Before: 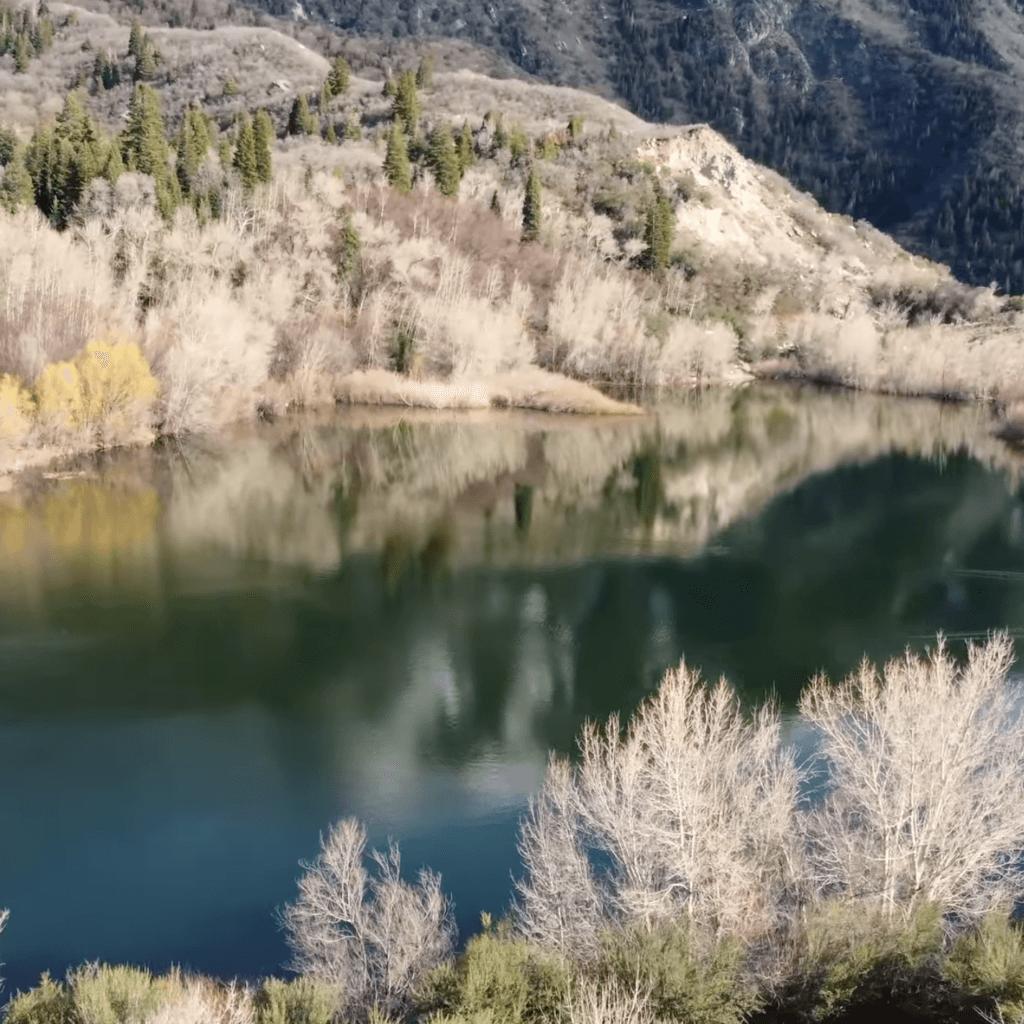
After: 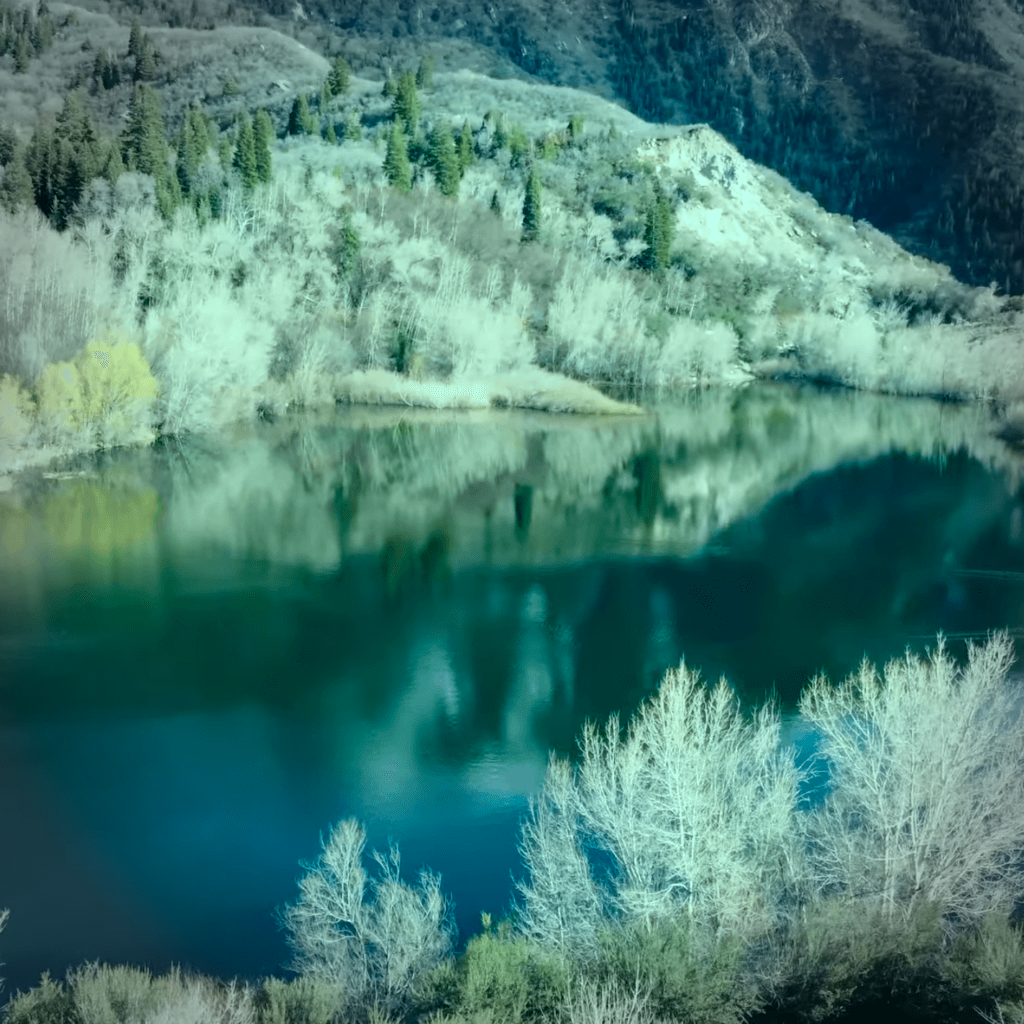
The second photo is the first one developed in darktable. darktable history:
color correction: highlights a* -20.08, highlights b* 9.8, shadows a* -20.4, shadows b* -10.76
color calibration: illuminant Planckian (black body), x 0.378, y 0.375, temperature 4065 K
vignetting: fall-off radius 31.48%, brightness -0.472
